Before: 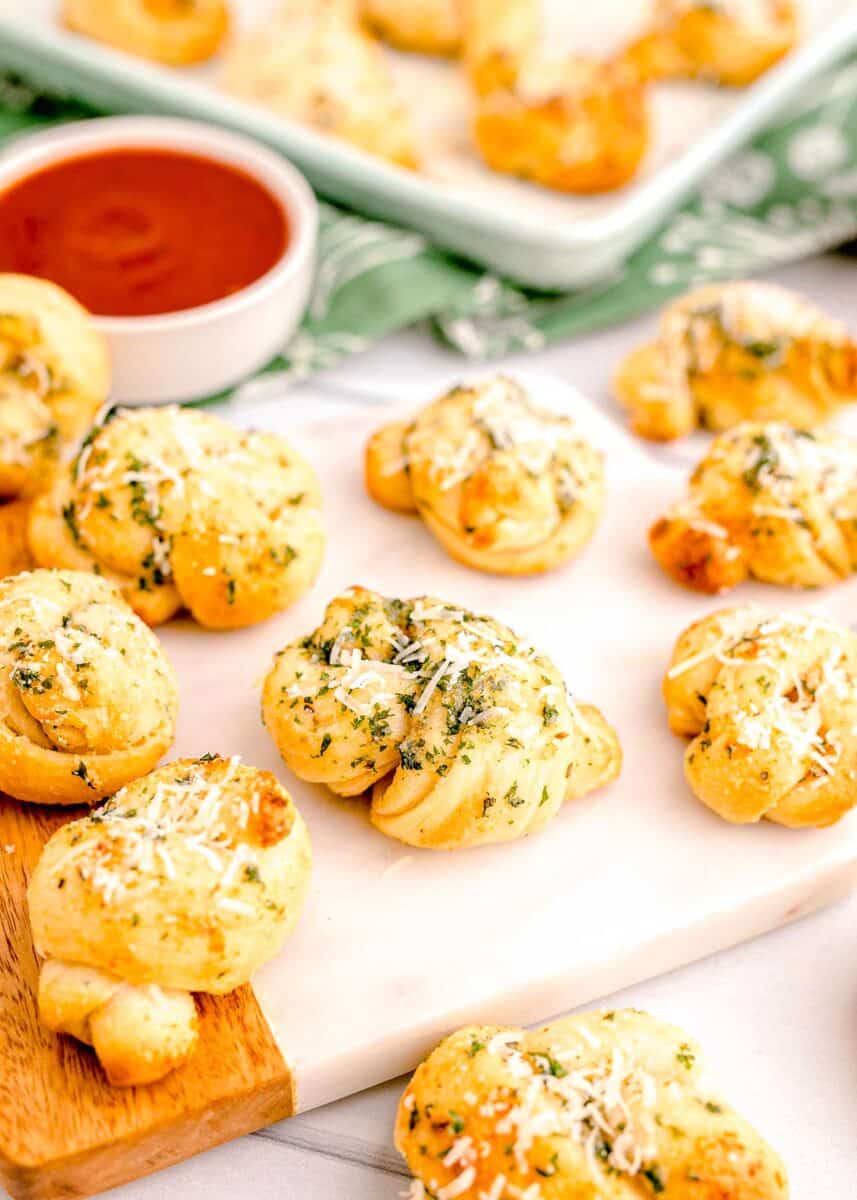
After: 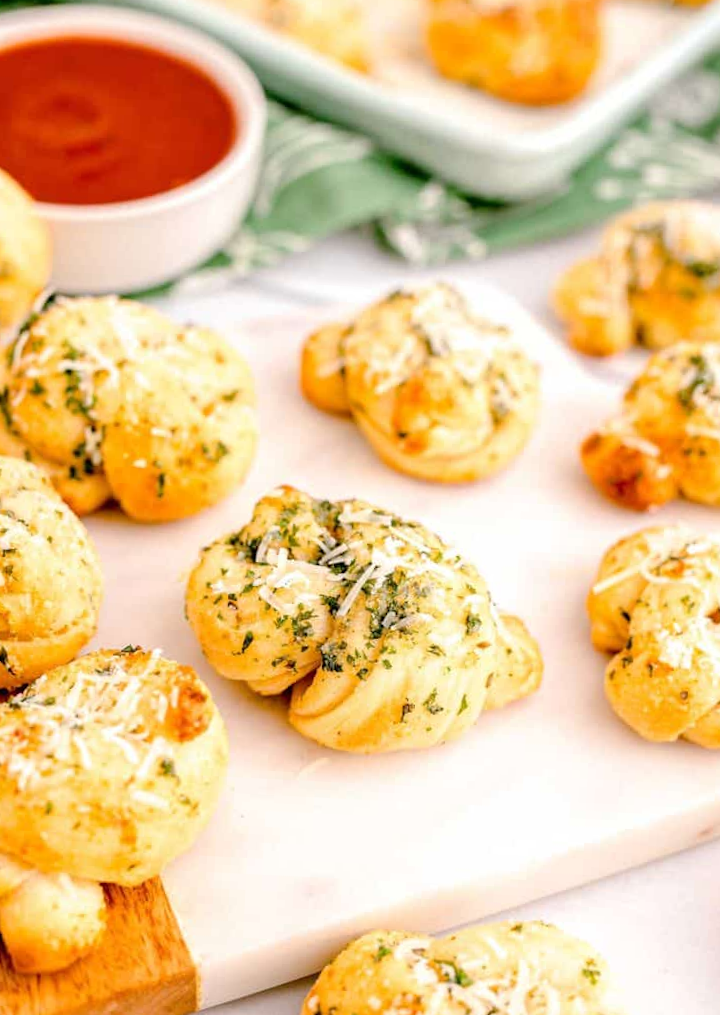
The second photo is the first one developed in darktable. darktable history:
crop and rotate: angle -2.87°, left 5.438%, top 5.215%, right 4.647%, bottom 4.297%
